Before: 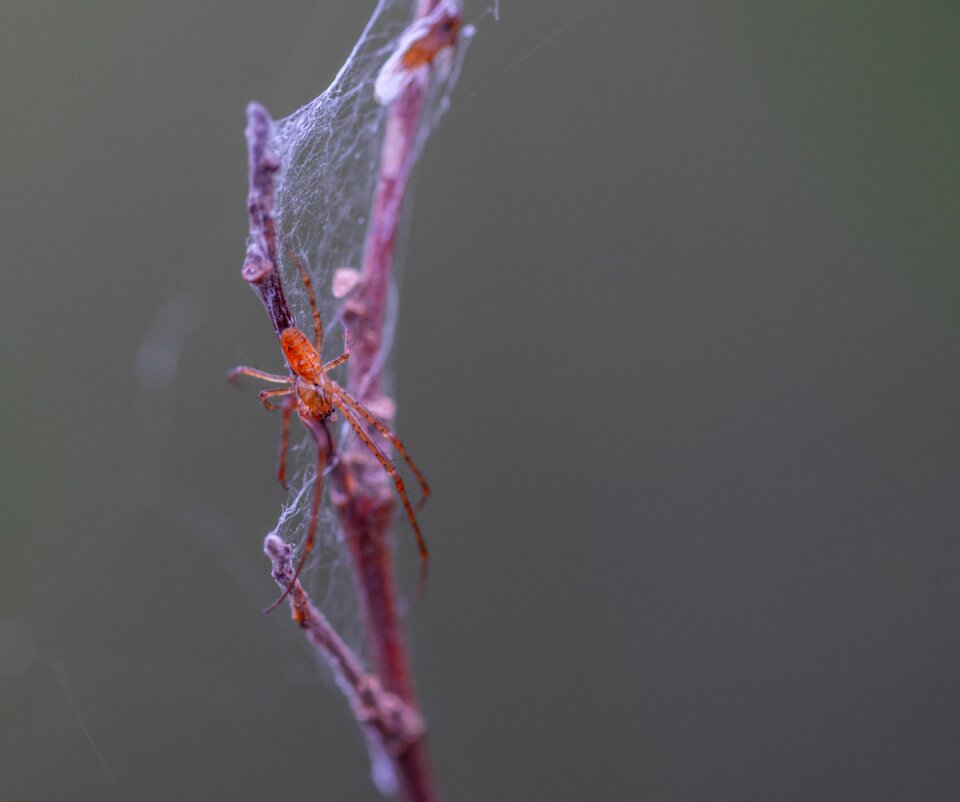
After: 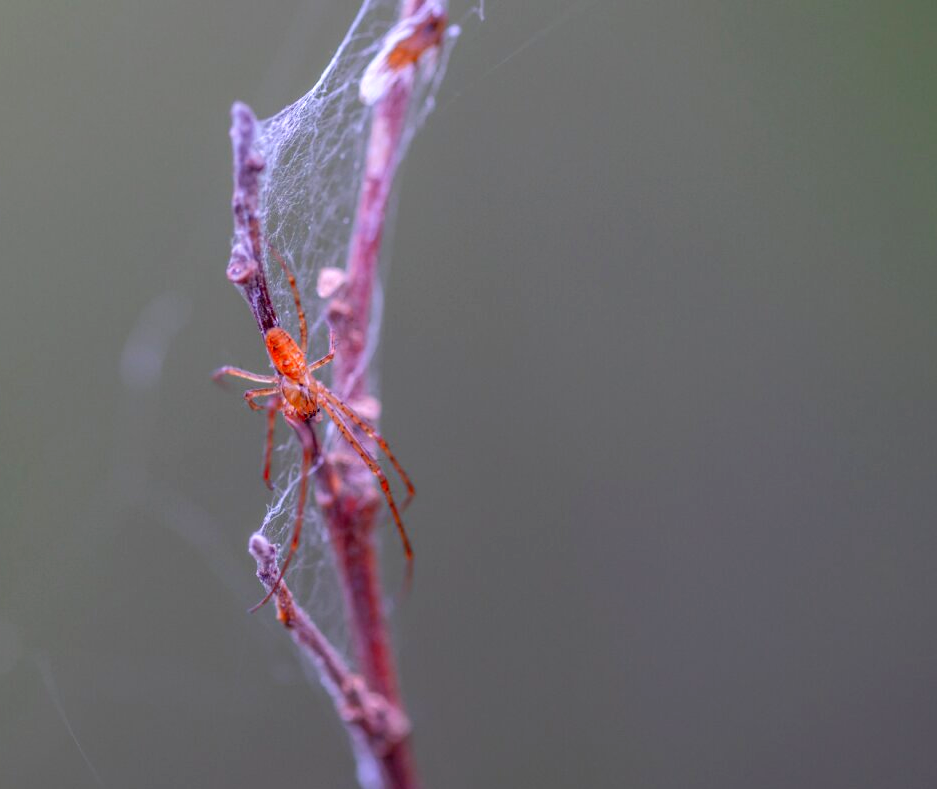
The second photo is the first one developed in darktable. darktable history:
levels: levels [0, 0.435, 0.917]
crop and rotate: left 1.595%, right 0.772%, bottom 1.591%
